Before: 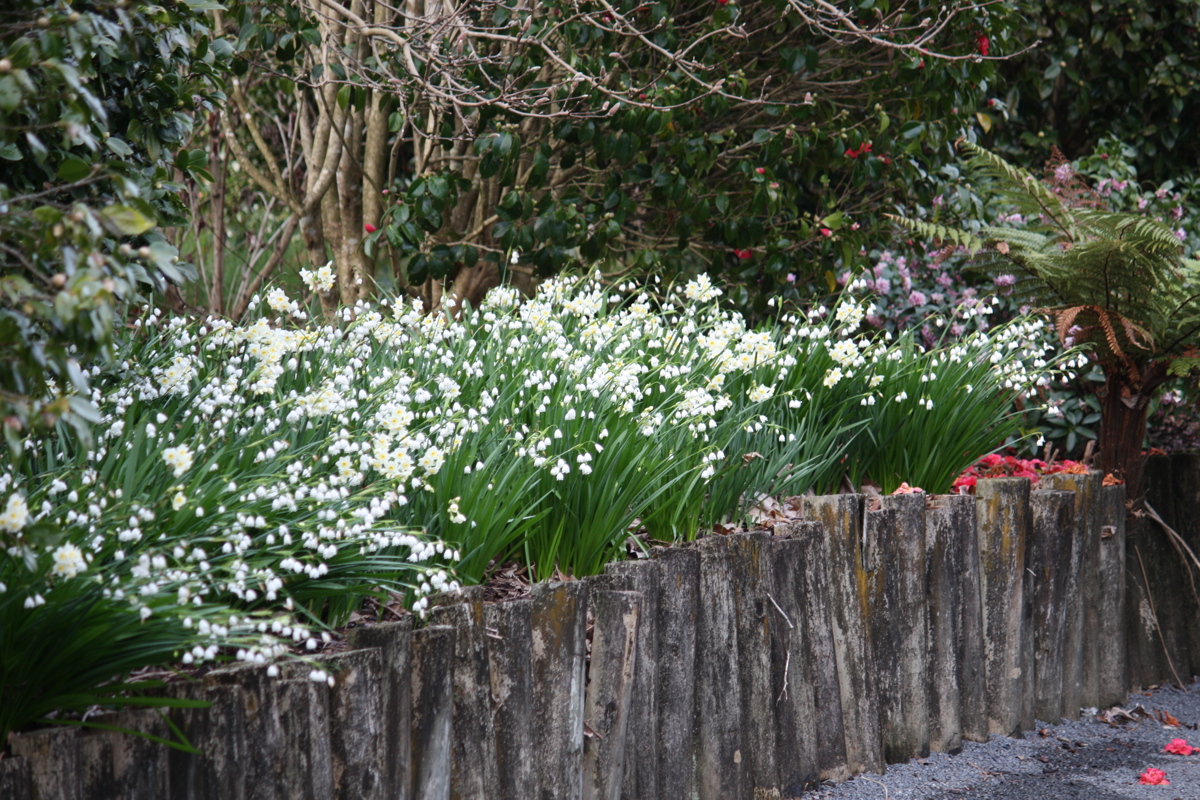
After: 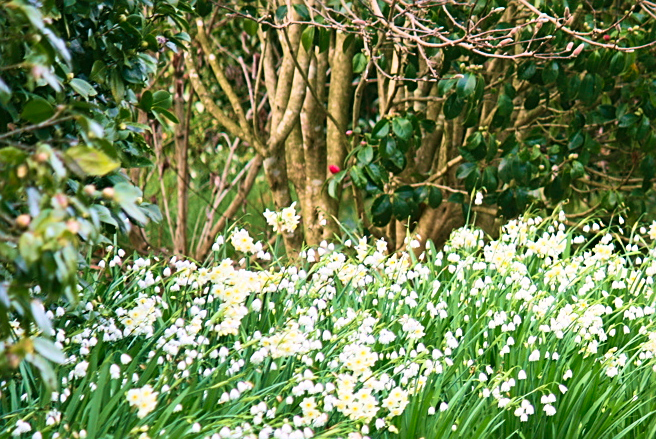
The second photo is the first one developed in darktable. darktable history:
color correction: highlights a* 4.02, highlights b* 4.98, shadows a* -7.55, shadows b* 4.98
contrast brightness saturation: contrast 0.24, brightness 0.26, saturation 0.39
velvia: strength 56%
crop and rotate: left 3.047%, top 7.509%, right 42.236%, bottom 37.598%
sharpen: on, module defaults
